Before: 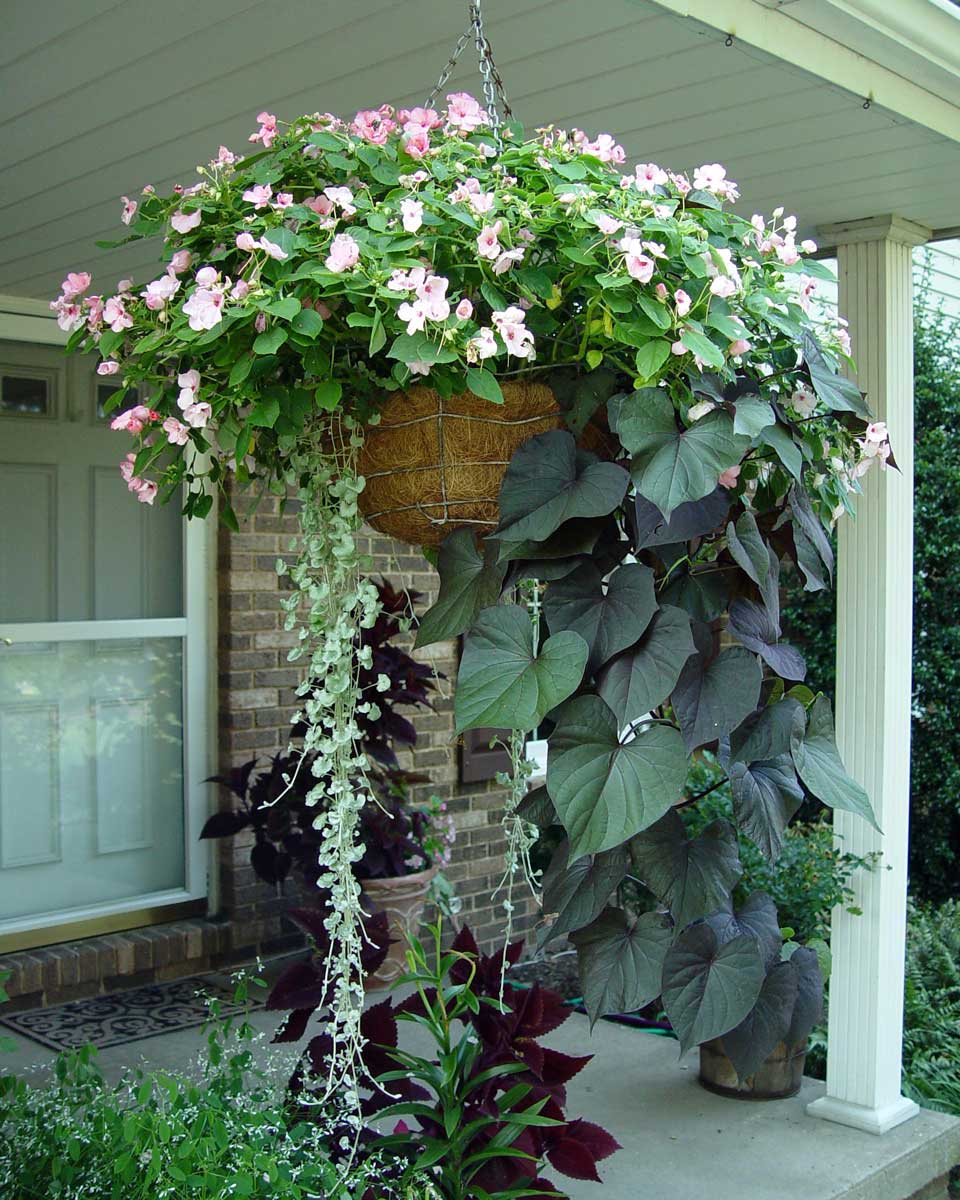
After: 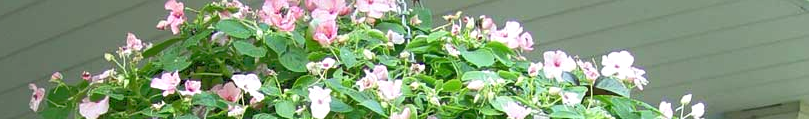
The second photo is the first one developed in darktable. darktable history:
crop and rotate: left 9.644%, top 9.491%, right 6.021%, bottom 80.509%
tone equalizer: -8 EV -0.528 EV, -7 EV -0.319 EV, -6 EV -0.083 EV, -5 EV 0.413 EV, -4 EV 0.985 EV, -3 EV 0.791 EV, -2 EV -0.01 EV, -1 EV 0.14 EV, +0 EV -0.012 EV, smoothing 1
